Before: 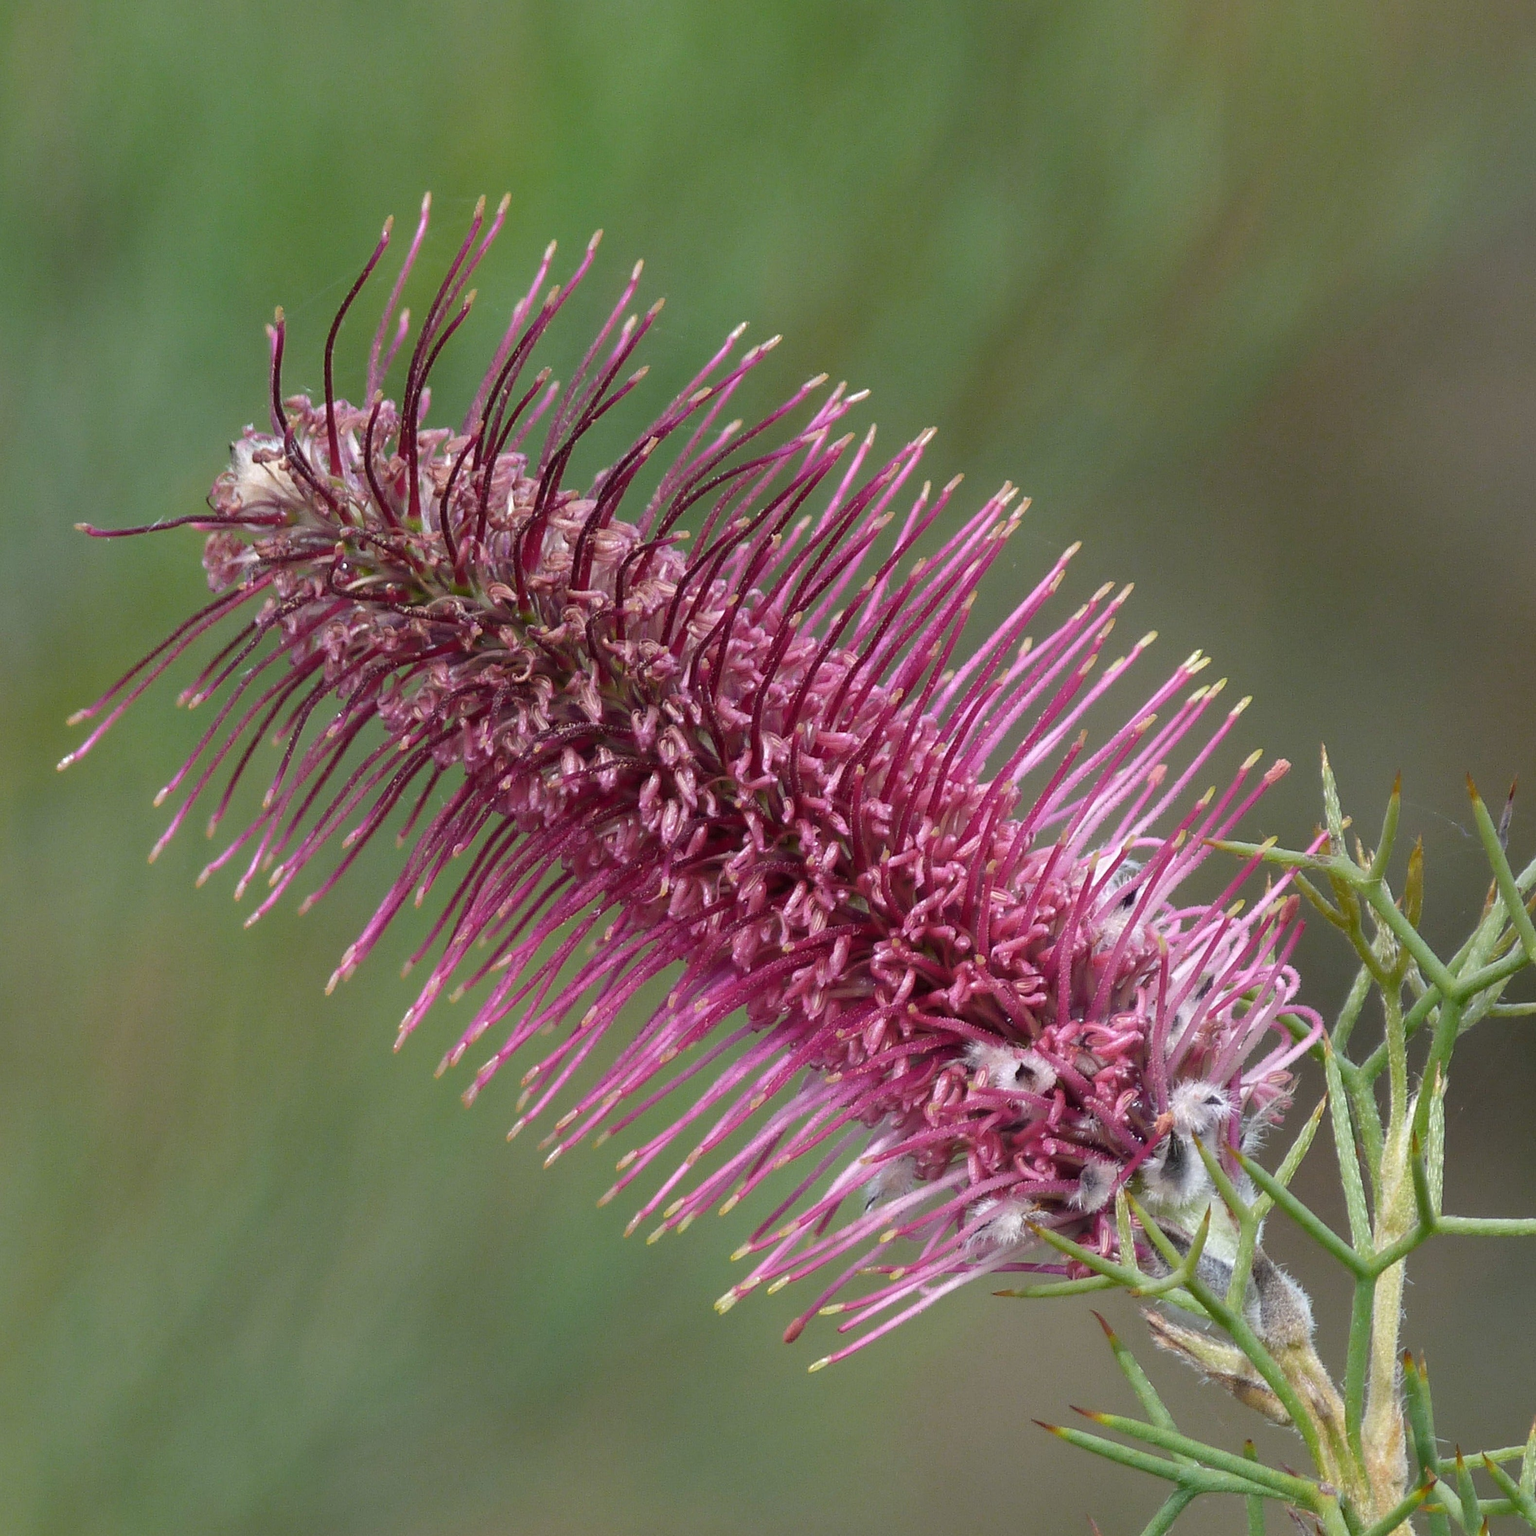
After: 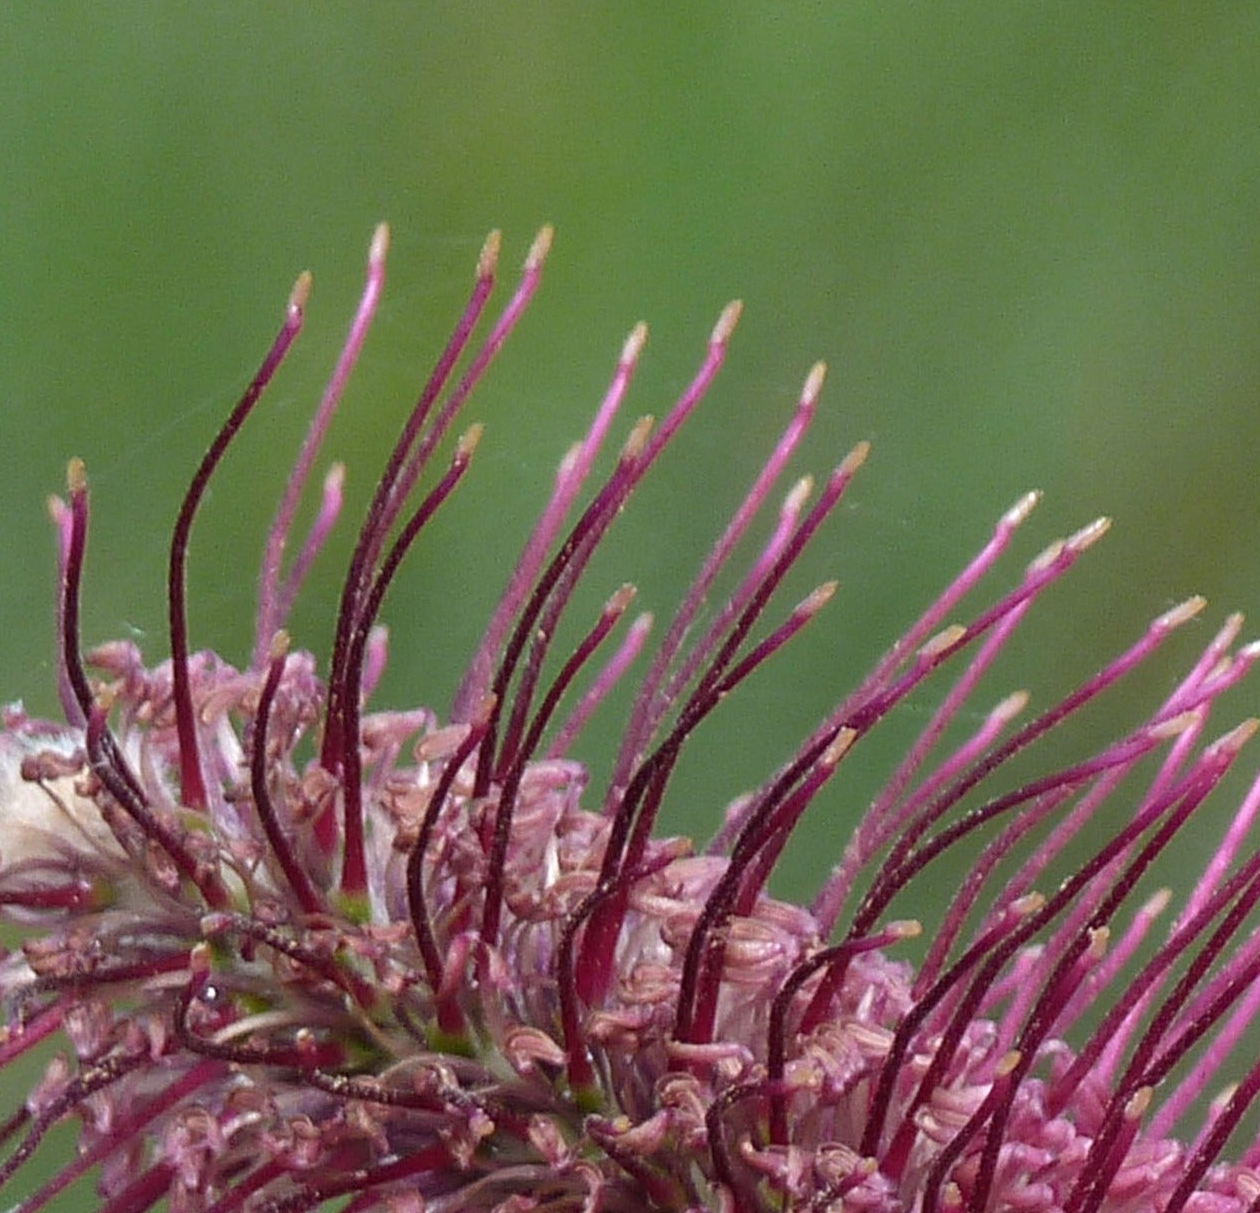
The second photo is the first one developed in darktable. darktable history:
crop: left 15.771%, top 5.428%, right 44.326%, bottom 56.148%
